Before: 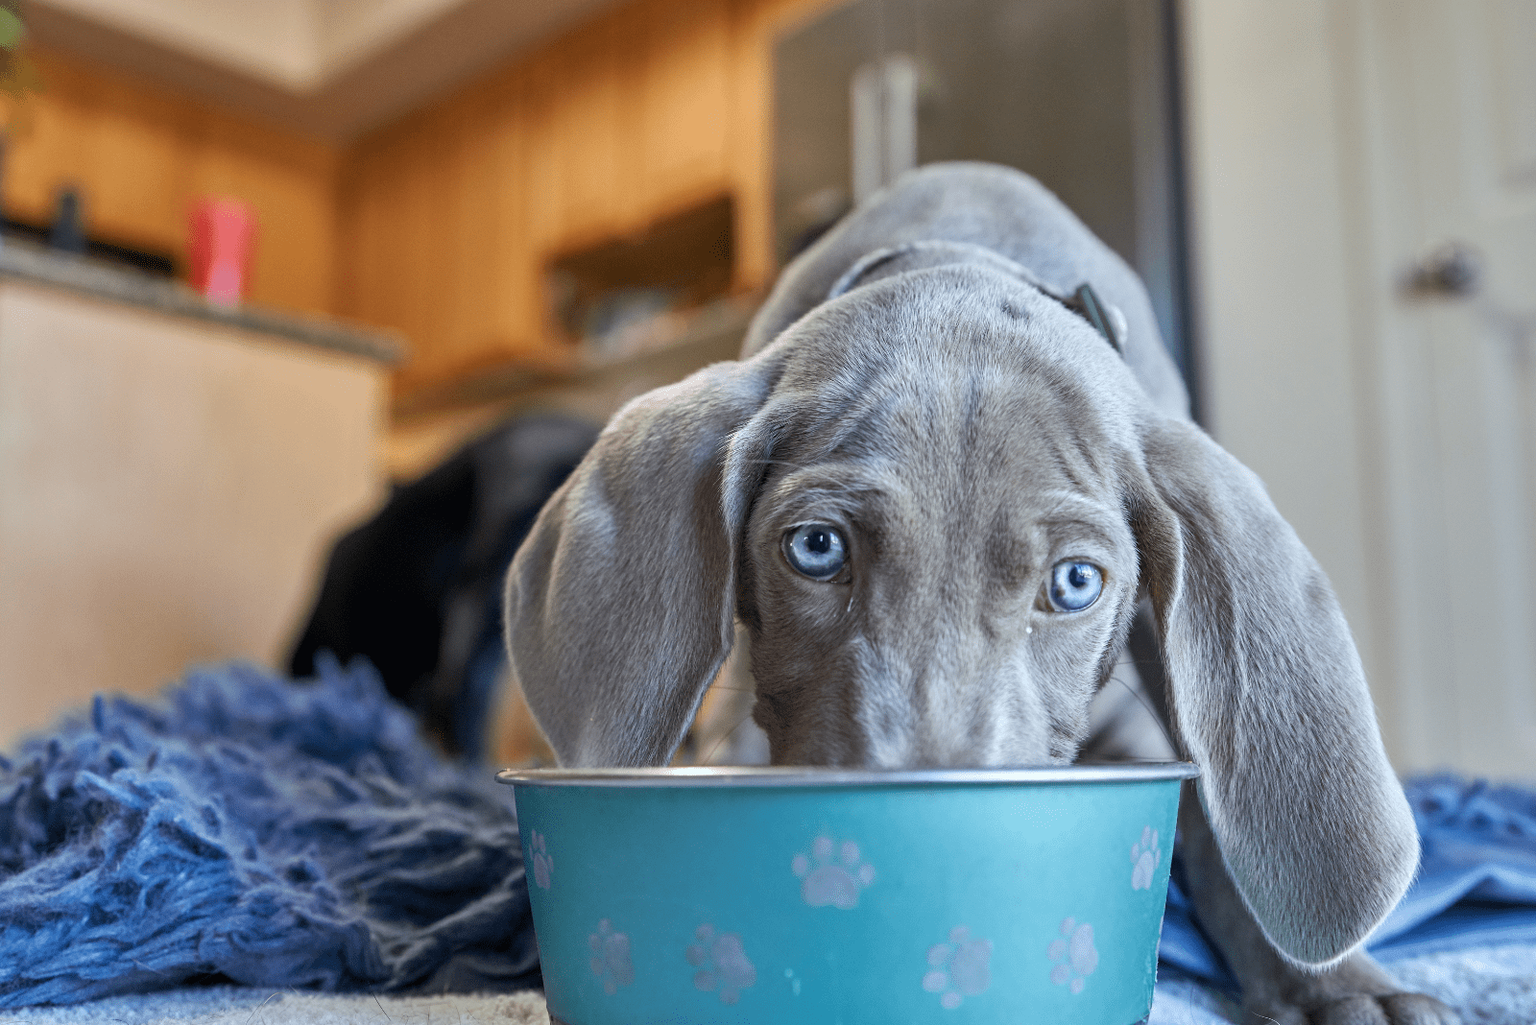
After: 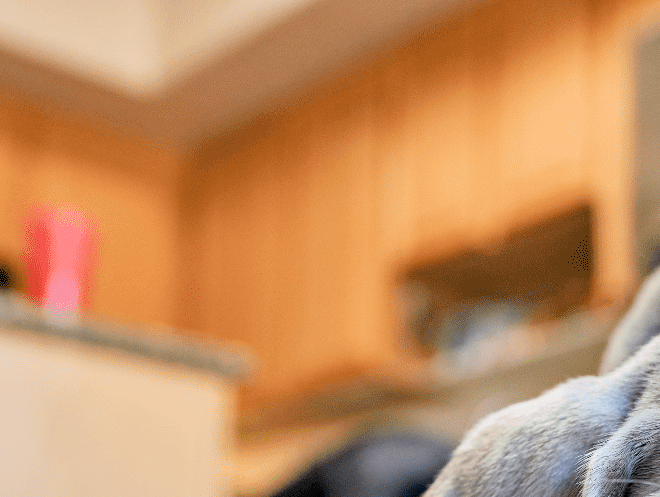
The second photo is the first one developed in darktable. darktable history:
filmic rgb: black relative exposure -7.65 EV, white relative exposure 4.56 EV, hardness 3.61
exposure: black level correction 0, exposure 1.199 EV, compensate highlight preservation false
crop and rotate: left 10.809%, top 0.066%, right 47.885%, bottom 53.35%
haze removal: adaptive false
